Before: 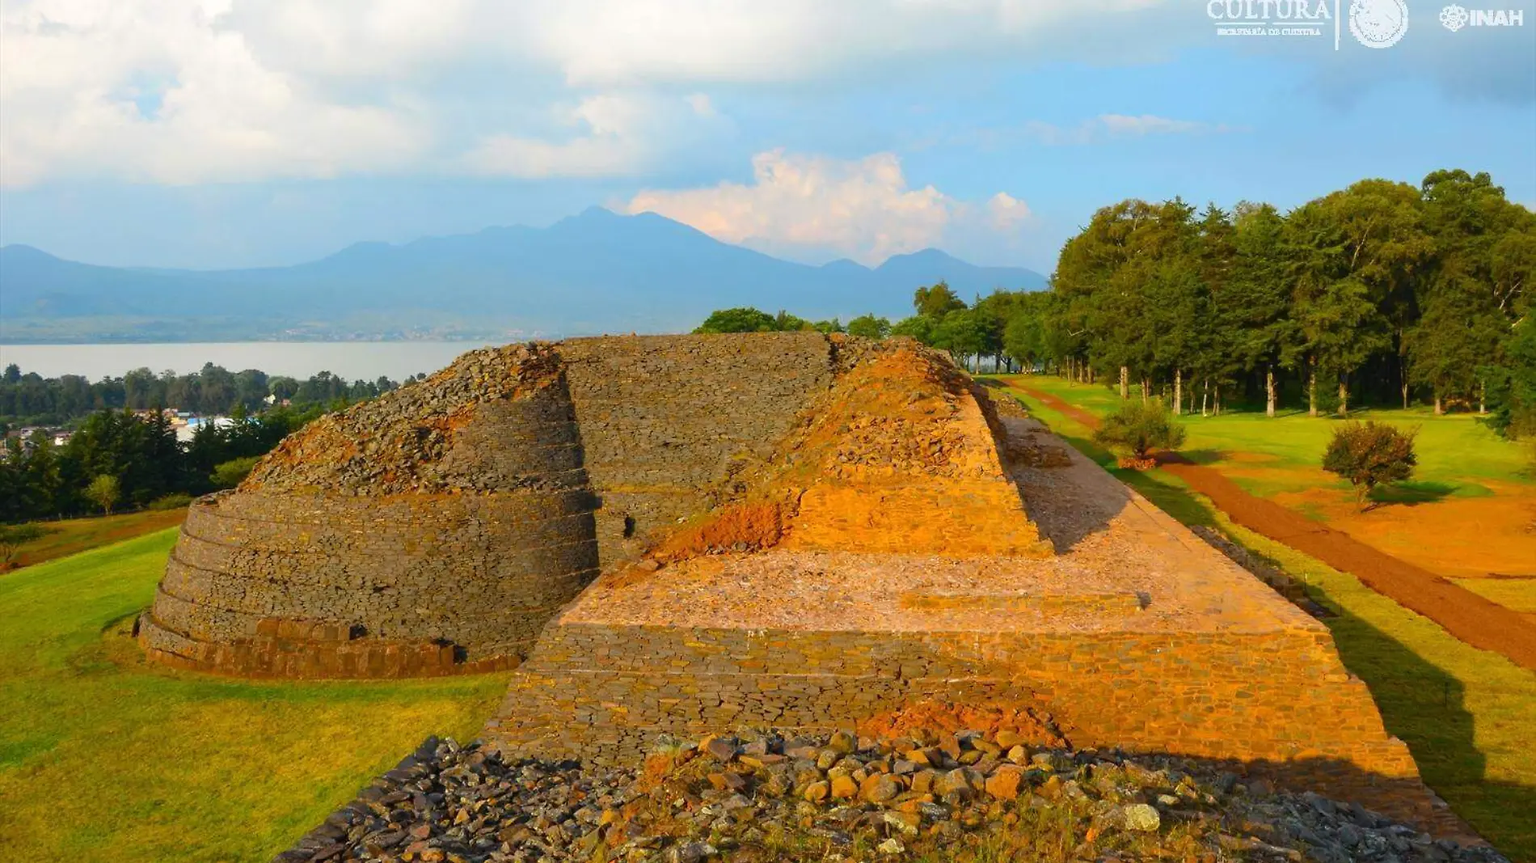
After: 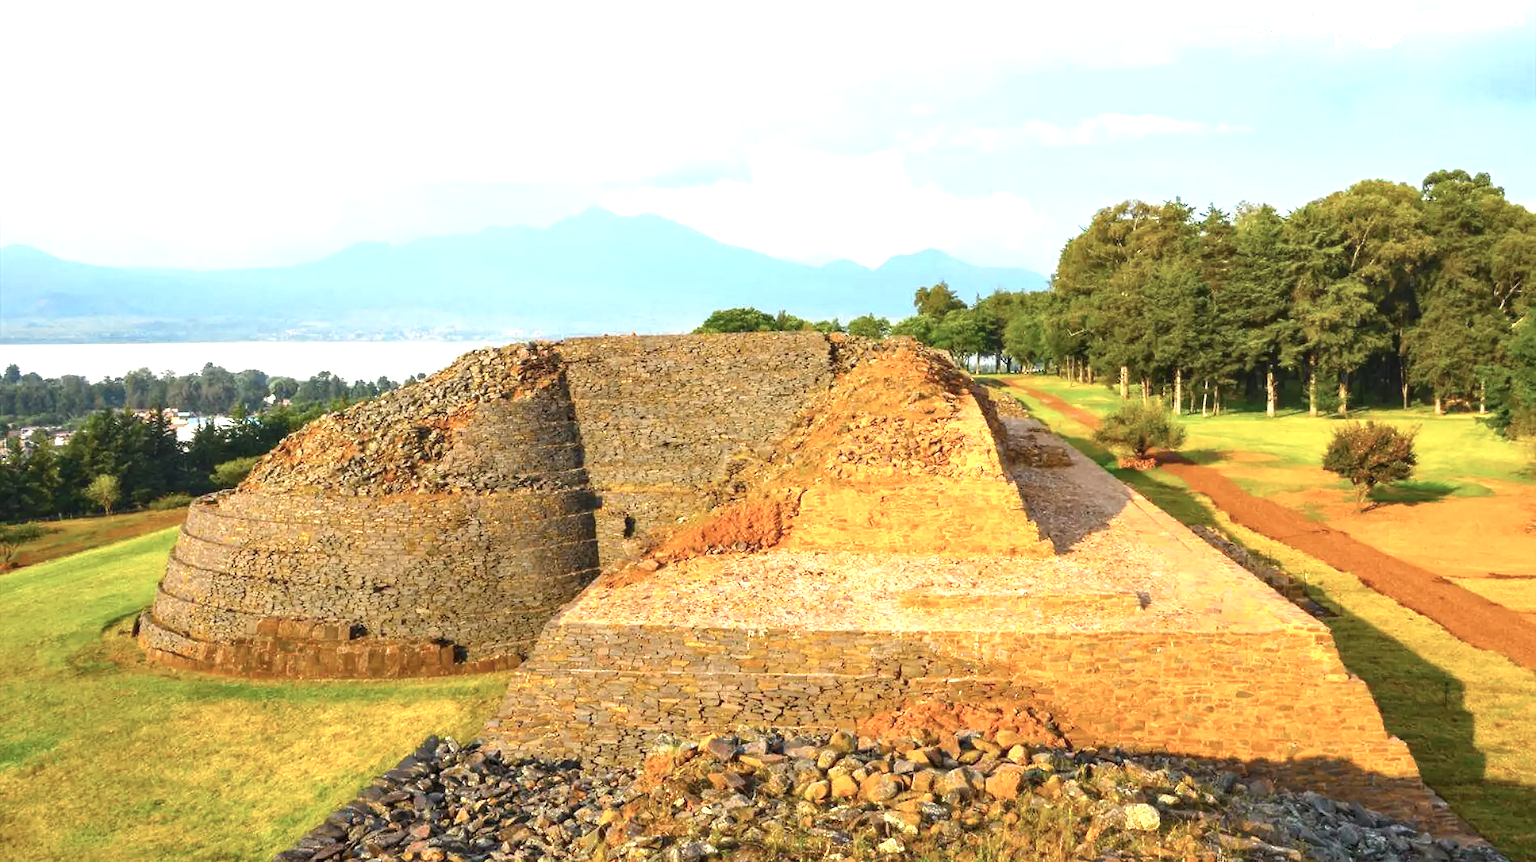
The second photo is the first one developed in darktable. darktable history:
exposure: black level correction 0, exposure 1.2 EV, compensate highlight preservation false
local contrast: on, module defaults
contrast brightness saturation: contrast 0.06, brightness -0.01, saturation -0.23
